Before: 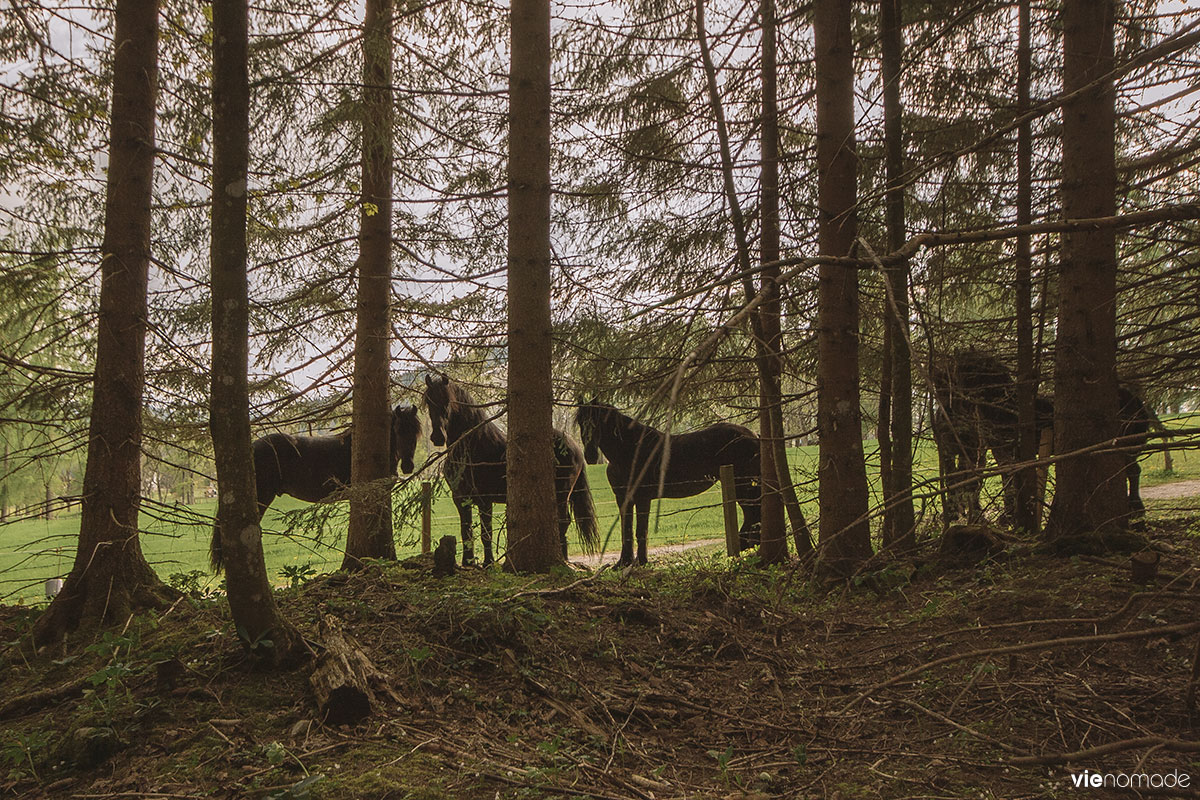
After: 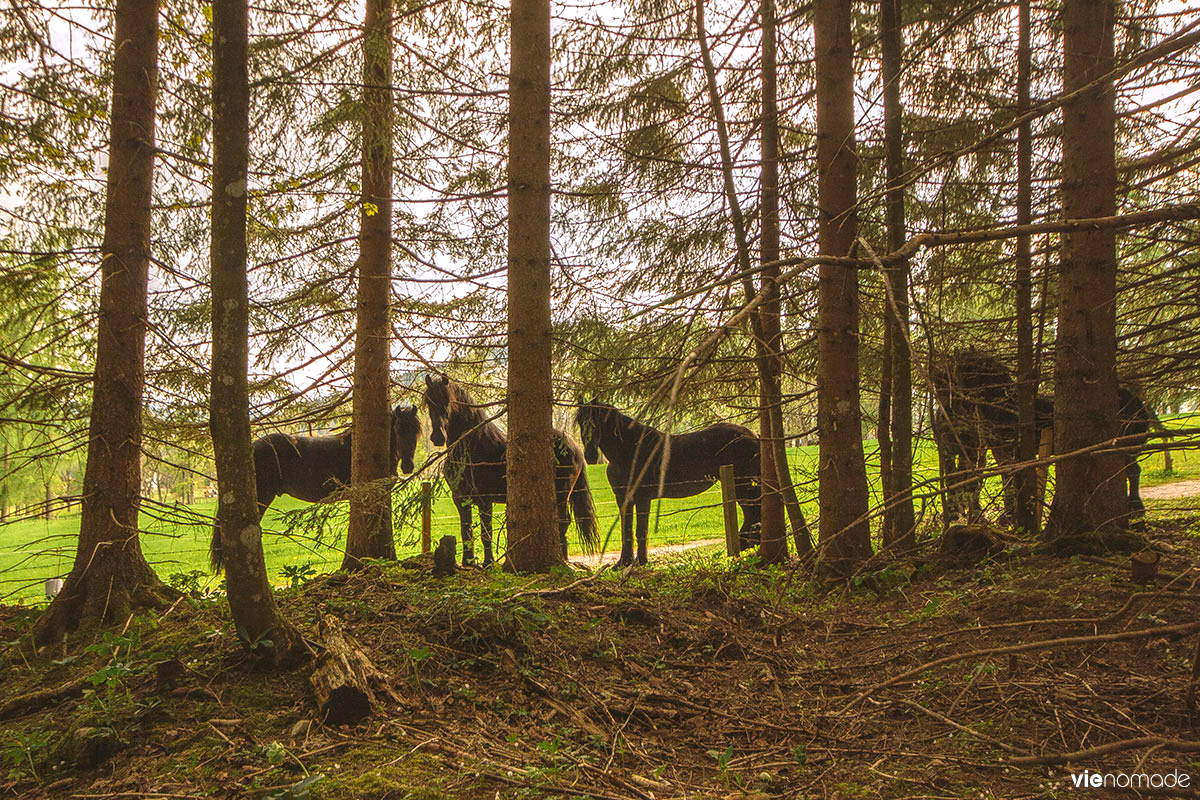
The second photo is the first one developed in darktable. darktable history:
local contrast: on, module defaults
contrast brightness saturation: saturation 0.51
exposure: black level correction 0, exposure 0.693 EV, compensate highlight preservation false
